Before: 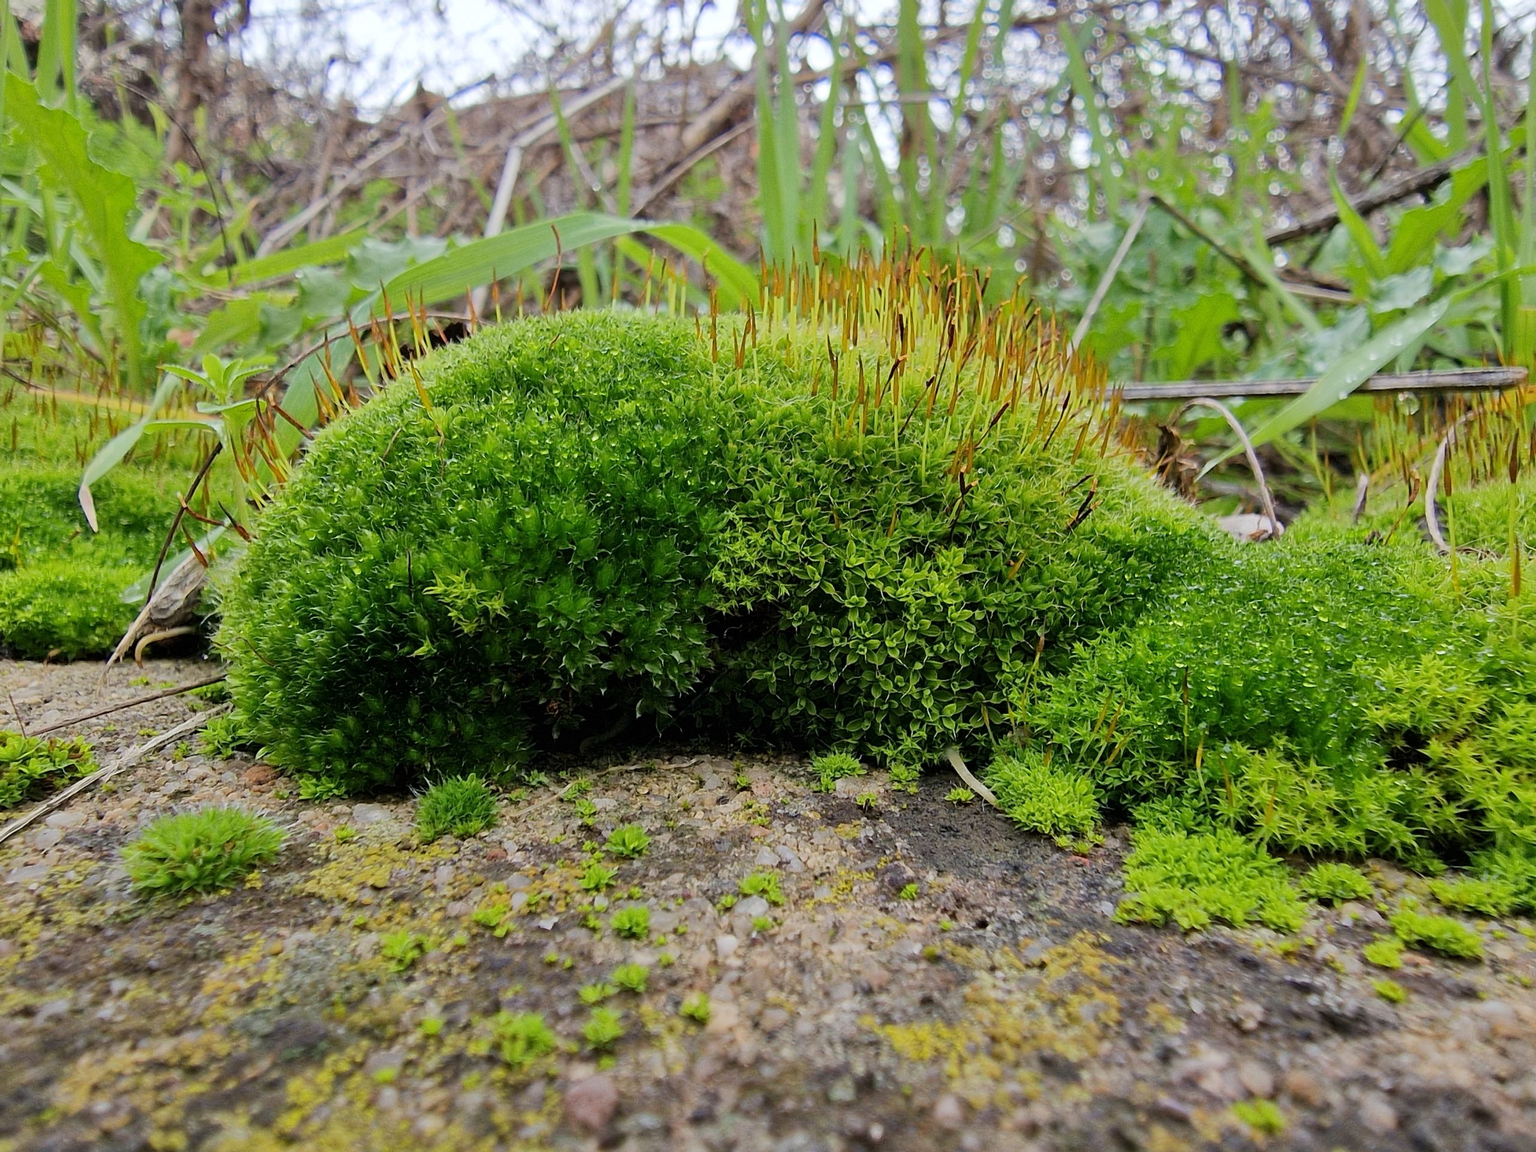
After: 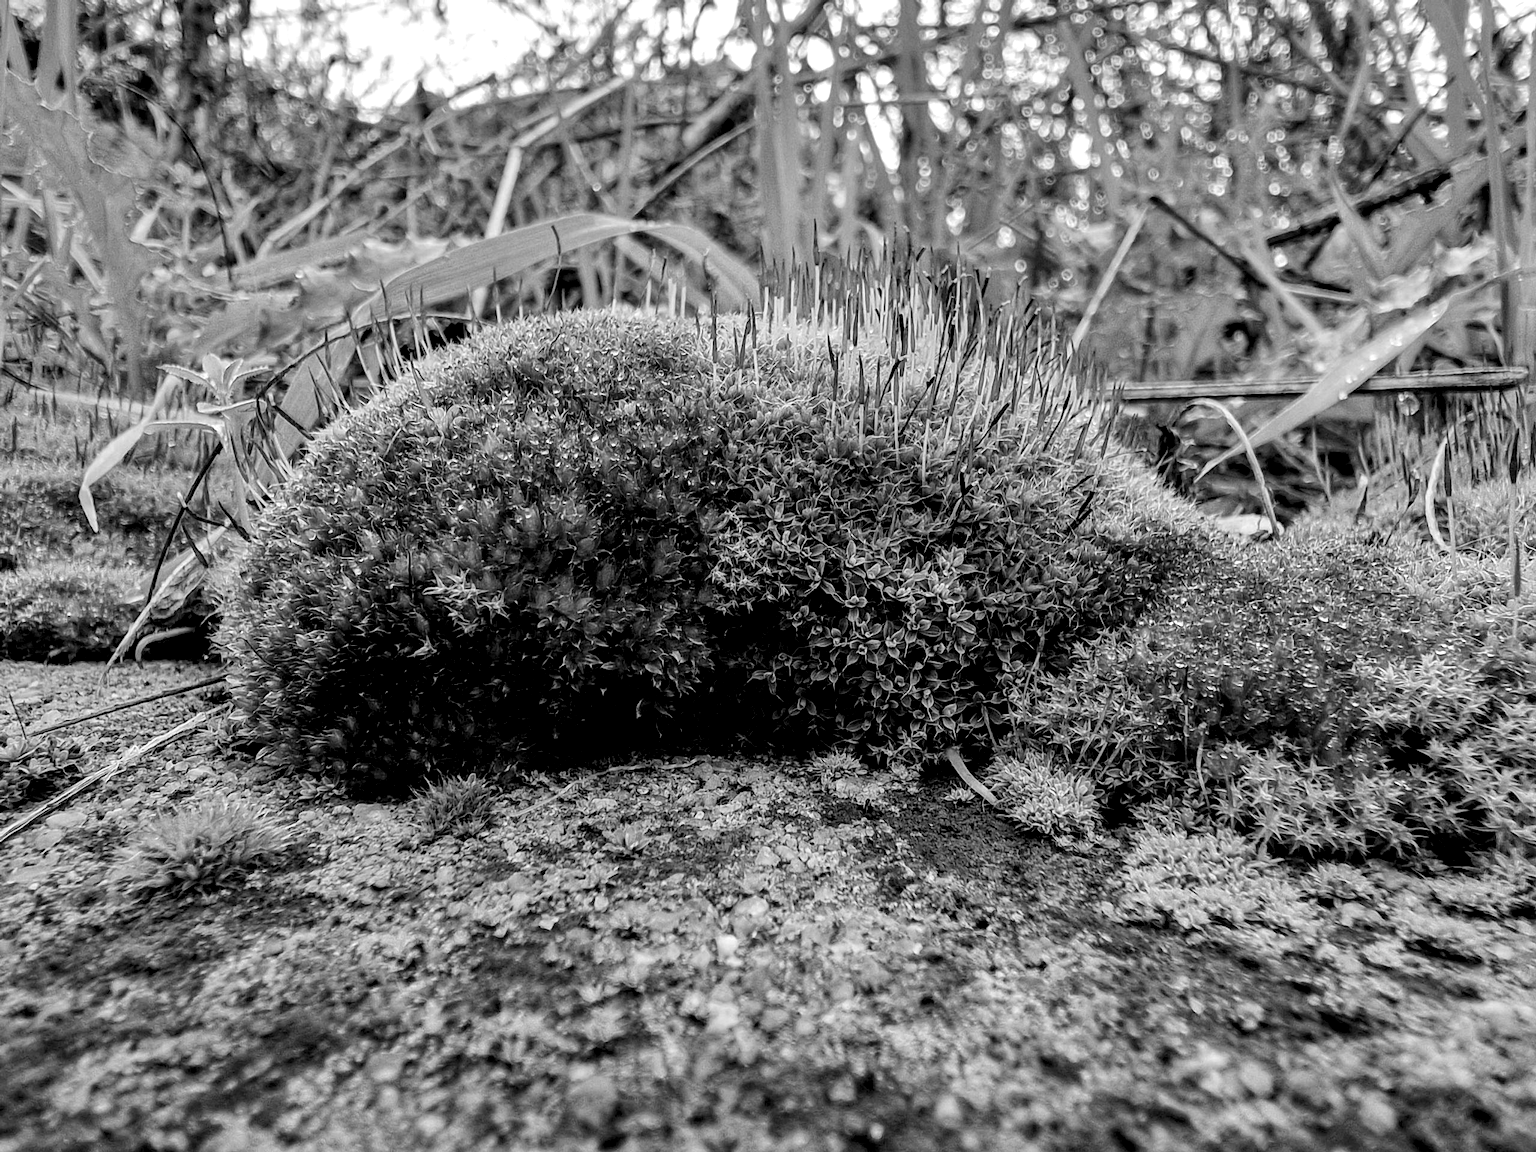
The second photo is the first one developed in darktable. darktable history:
contrast brightness saturation: contrast 0.03, brightness -0.04
monochrome: a 32, b 64, size 2.3
local contrast: highlights 19%, detail 186%
